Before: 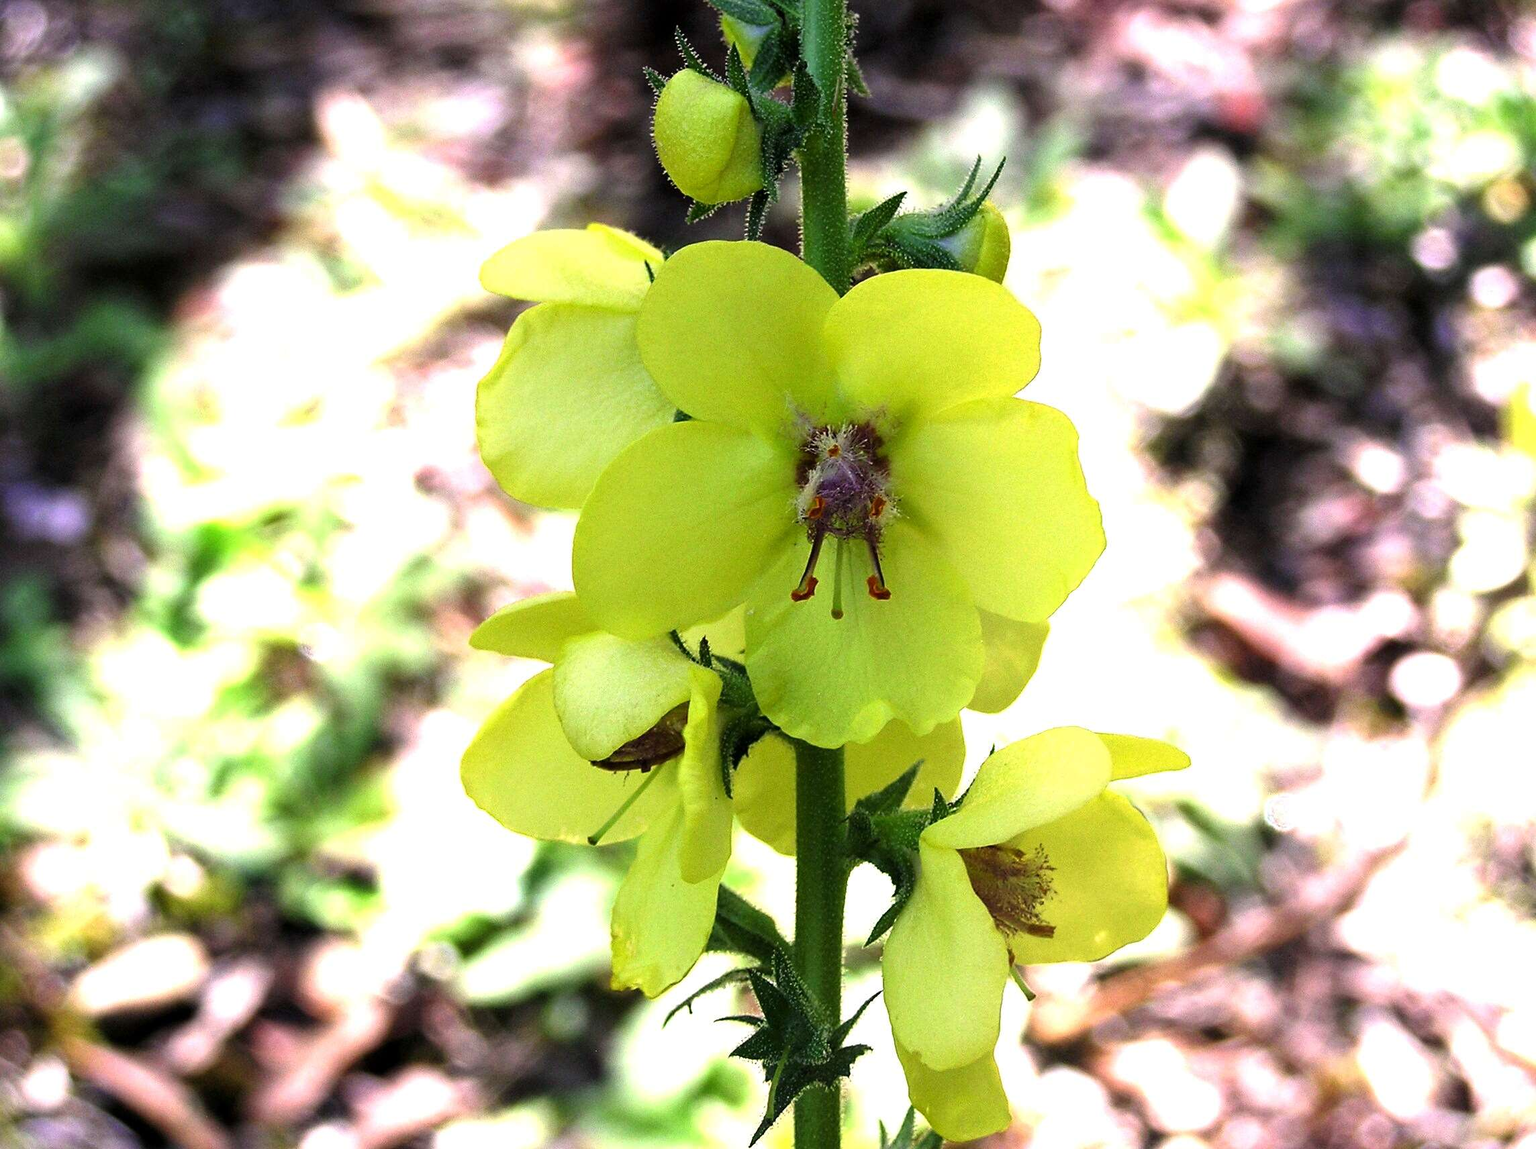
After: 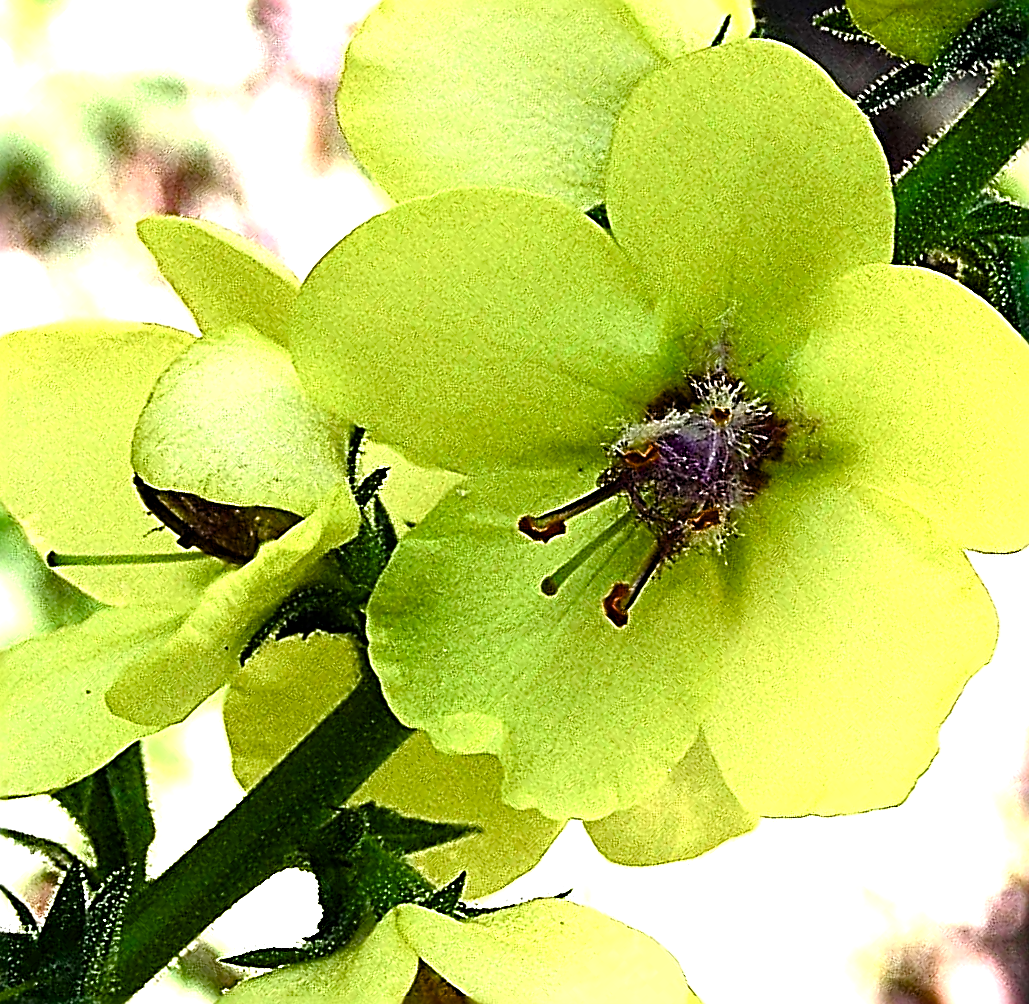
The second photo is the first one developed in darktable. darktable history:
sharpen: radius 3.163, amount 1.716
exposure: compensate exposure bias true, compensate highlight preservation false
crop and rotate: angle -46°, top 16.035%, right 0.901%, bottom 11.607%
color balance rgb: perceptual saturation grading › global saturation 0.88%, perceptual saturation grading › highlights -9.061%, perceptual saturation grading › mid-tones 18.414%, perceptual saturation grading › shadows 28.453%, global vibrance 9.22%, contrast 15.367%, saturation formula JzAzBz (2021)
